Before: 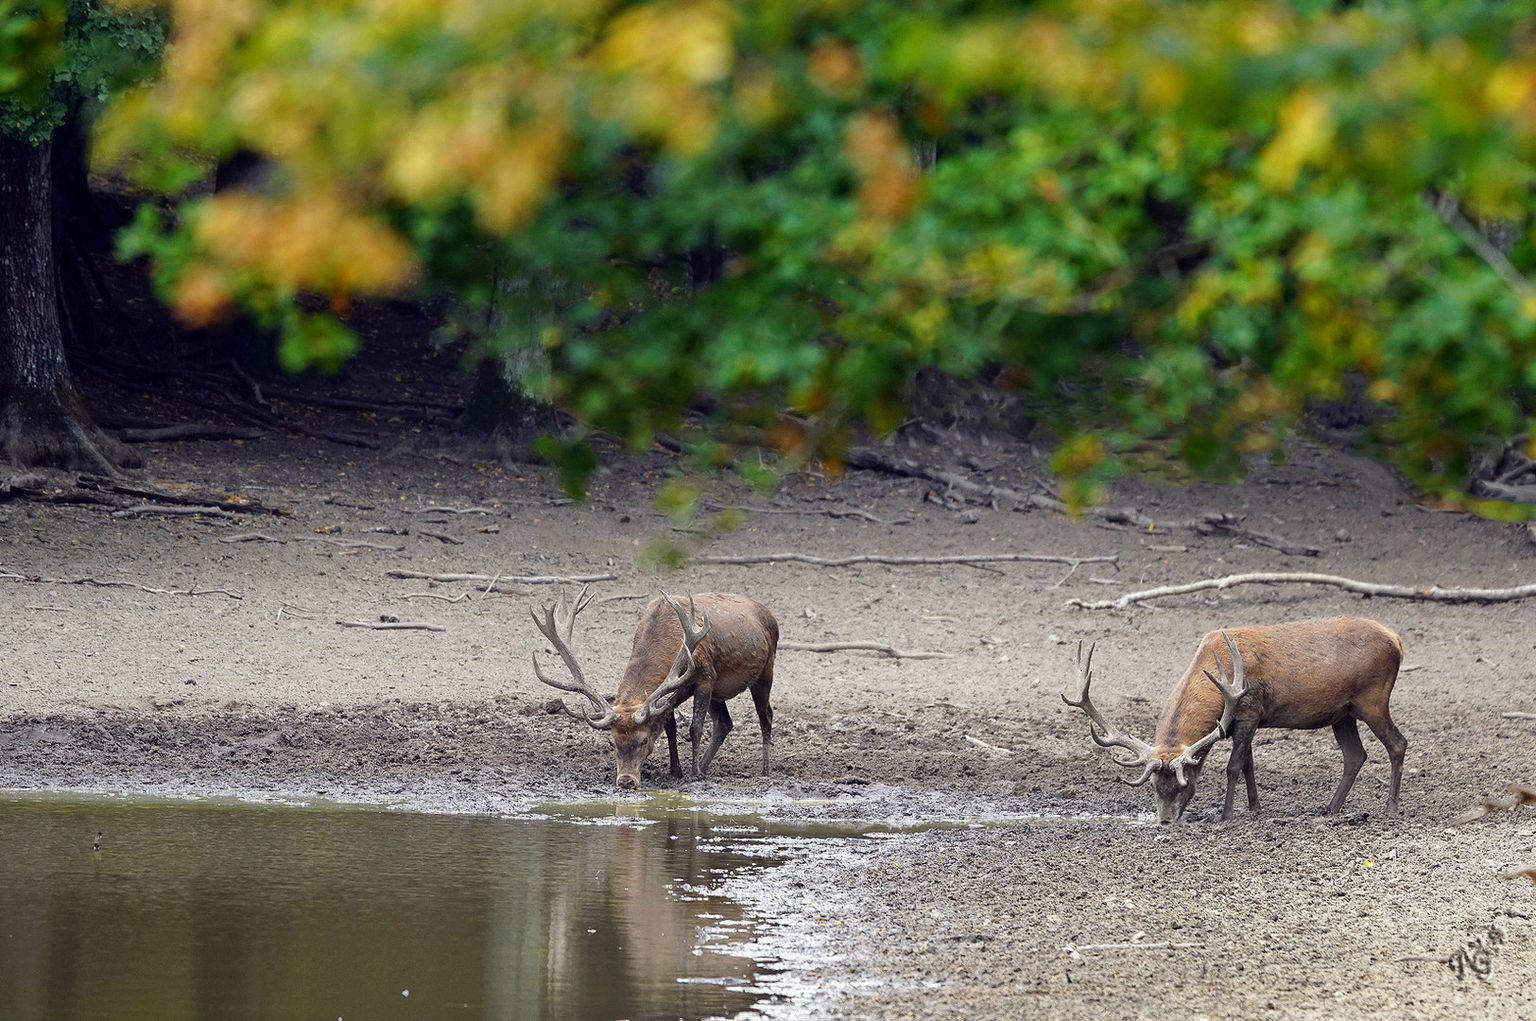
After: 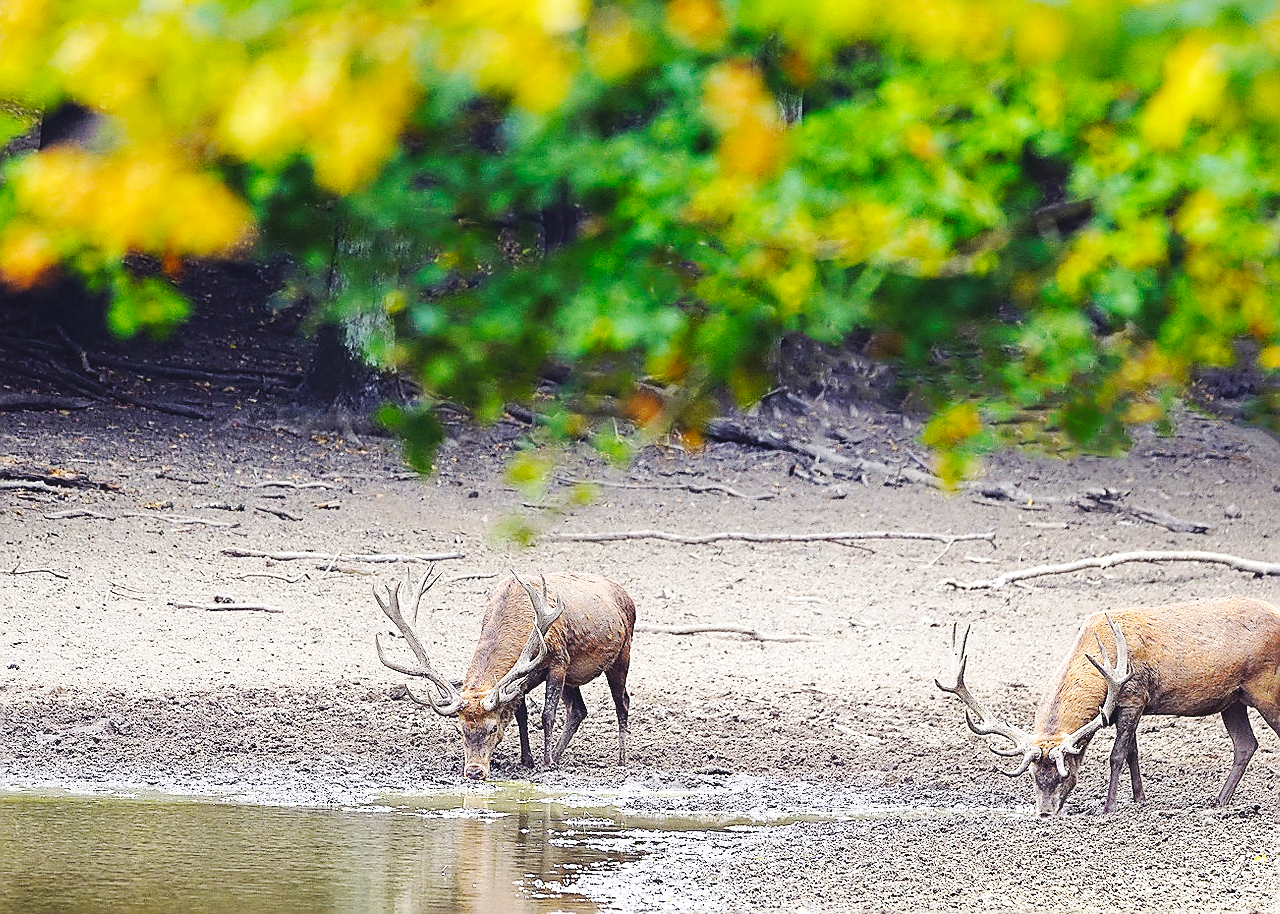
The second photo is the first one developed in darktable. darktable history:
sharpen: radius 1.373, amount 1.253, threshold 0.799
crop: left 11.592%, top 5.102%, right 9.578%, bottom 10.241%
tone equalizer: -8 EV -0.45 EV, -7 EV -0.405 EV, -6 EV -0.349 EV, -5 EV -0.224 EV, -3 EV 0.199 EV, -2 EV 0.333 EV, -1 EV 0.374 EV, +0 EV 0.389 EV
base curve: curves: ch0 [(0, 0.007) (0.028, 0.063) (0.121, 0.311) (0.46, 0.743) (0.859, 0.957) (1, 1)], preserve colors none
color balance rgb: perceptual saturation grading › global saturation 19.761%, global vibrance 20%
